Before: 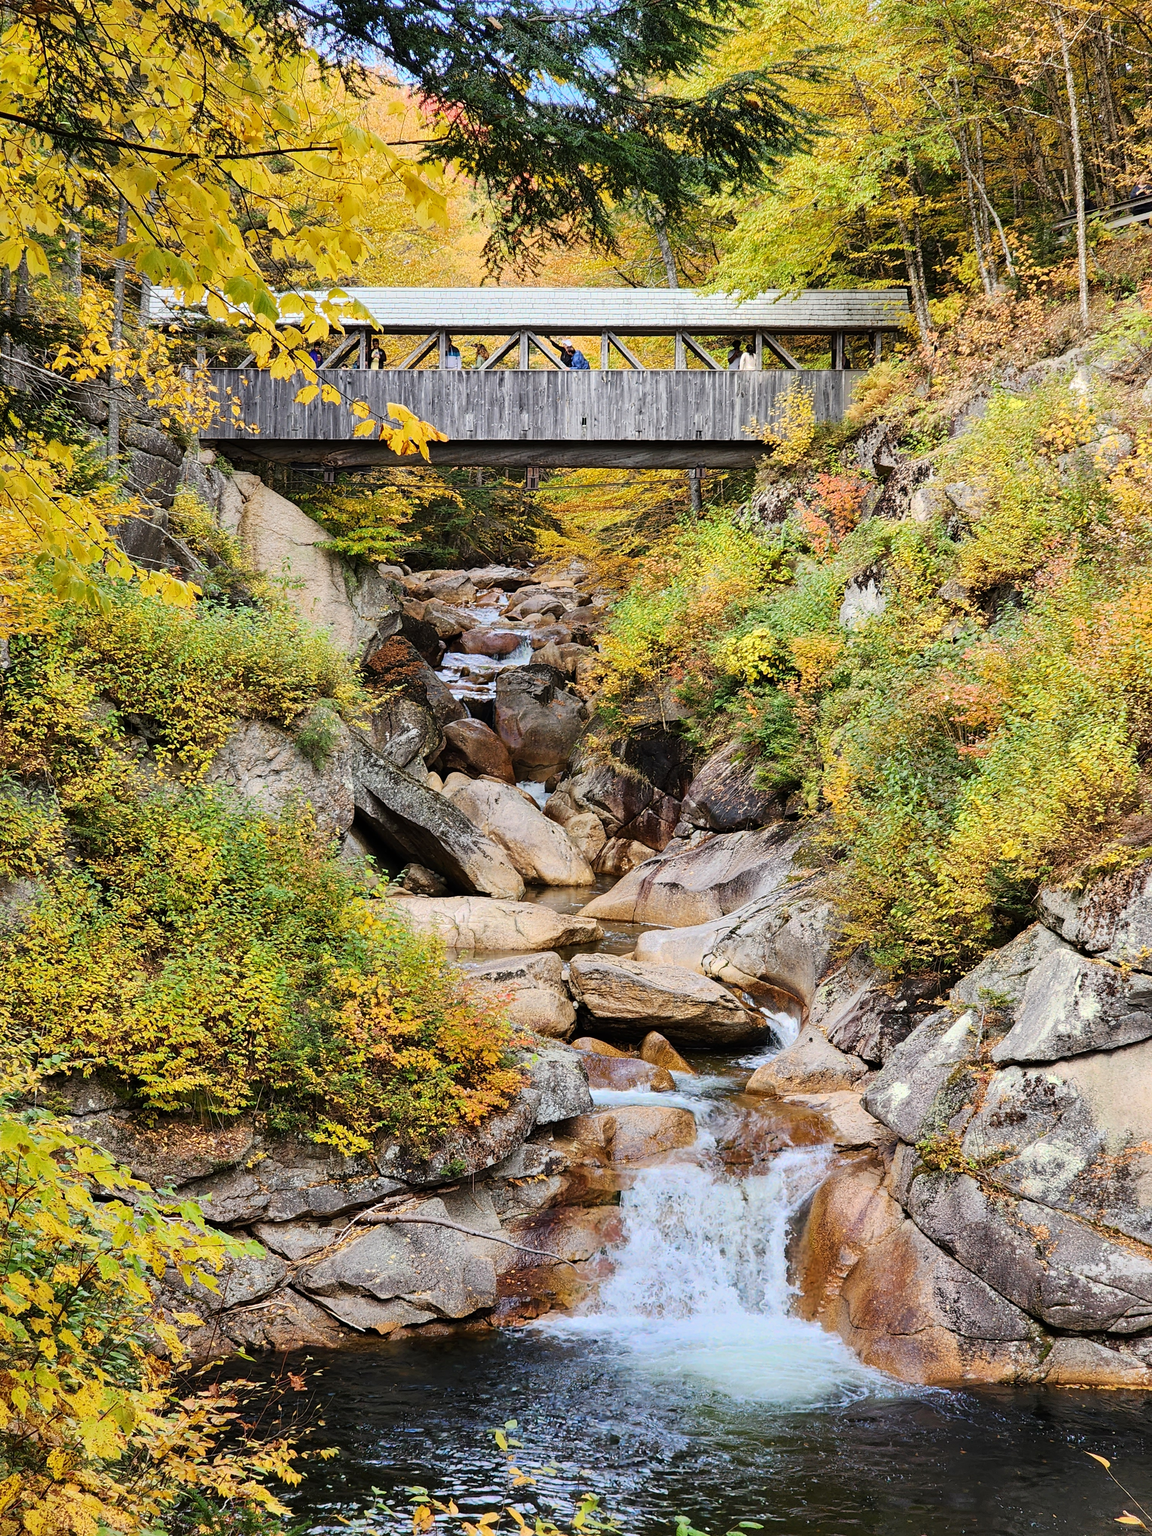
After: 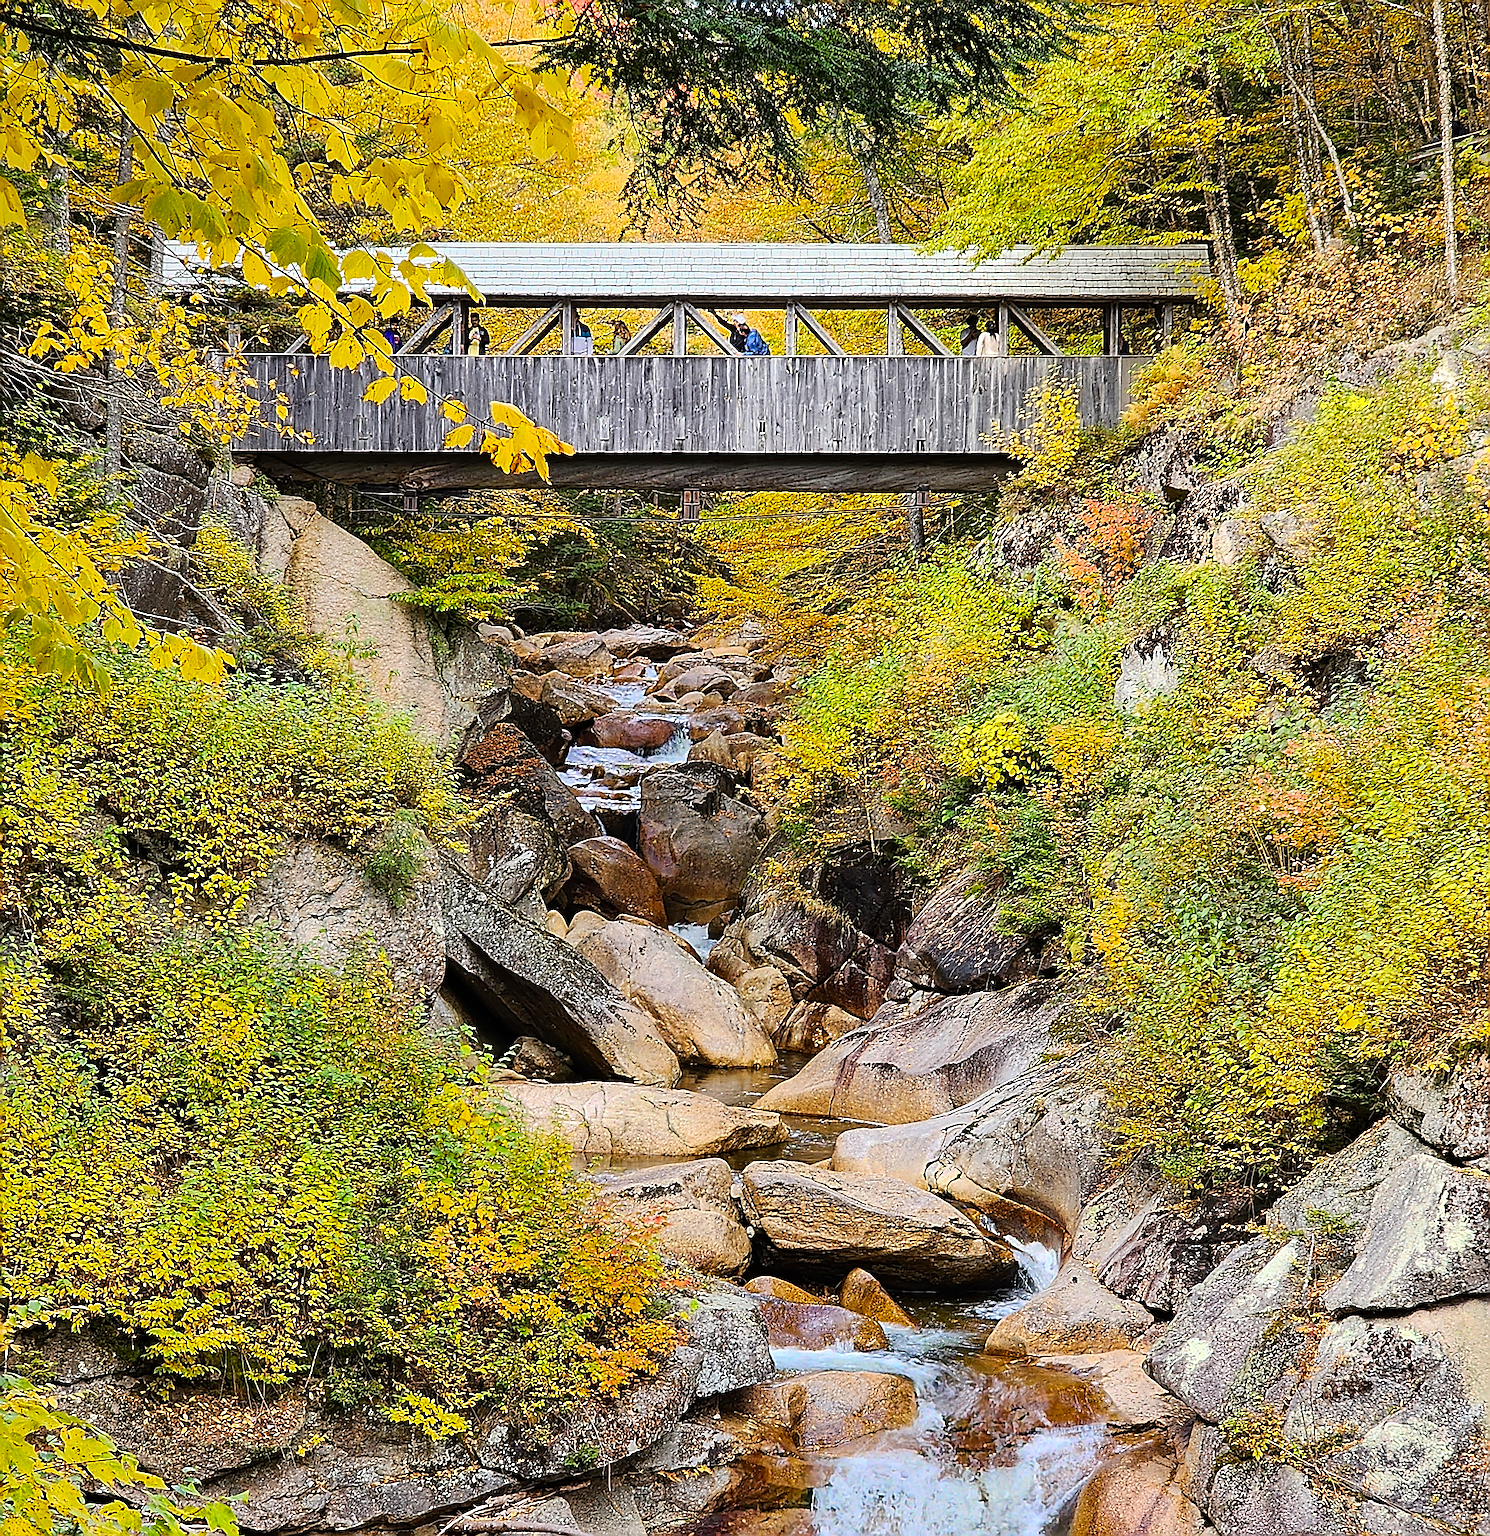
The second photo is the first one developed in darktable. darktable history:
crop: left 2.737%, top 7.287%, right 3.421%, bottom 20.179%
color balance rgb: perceptual saturation grading › global saturation 20%, global vibrance 20%
shadows and highlights: shadows 30.86, highlights 0, soften with gaussian
sharpen: amount 1.861
